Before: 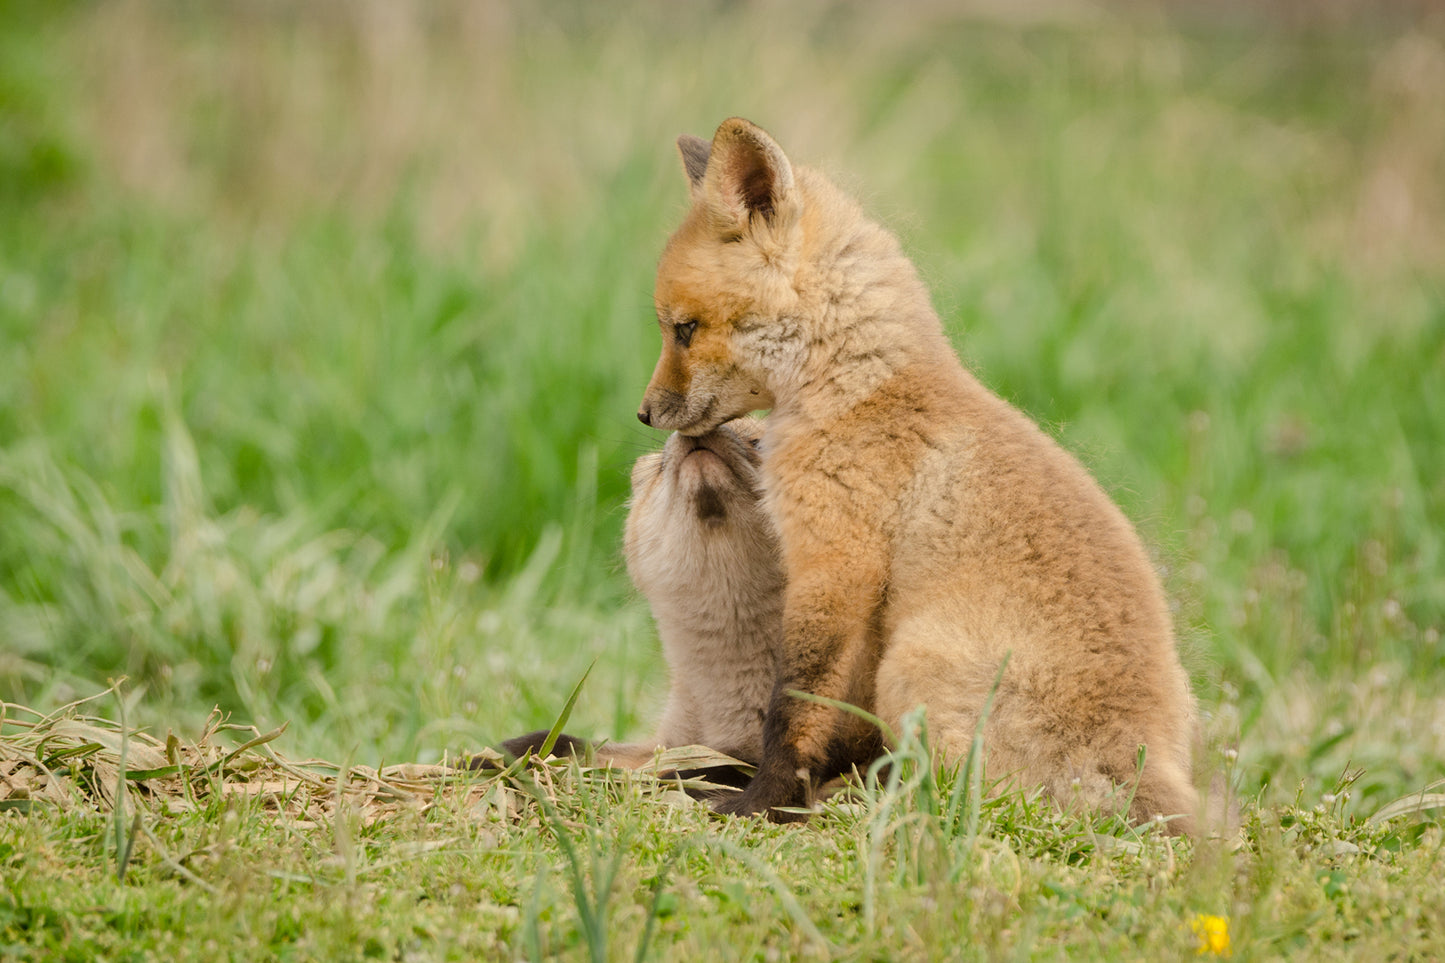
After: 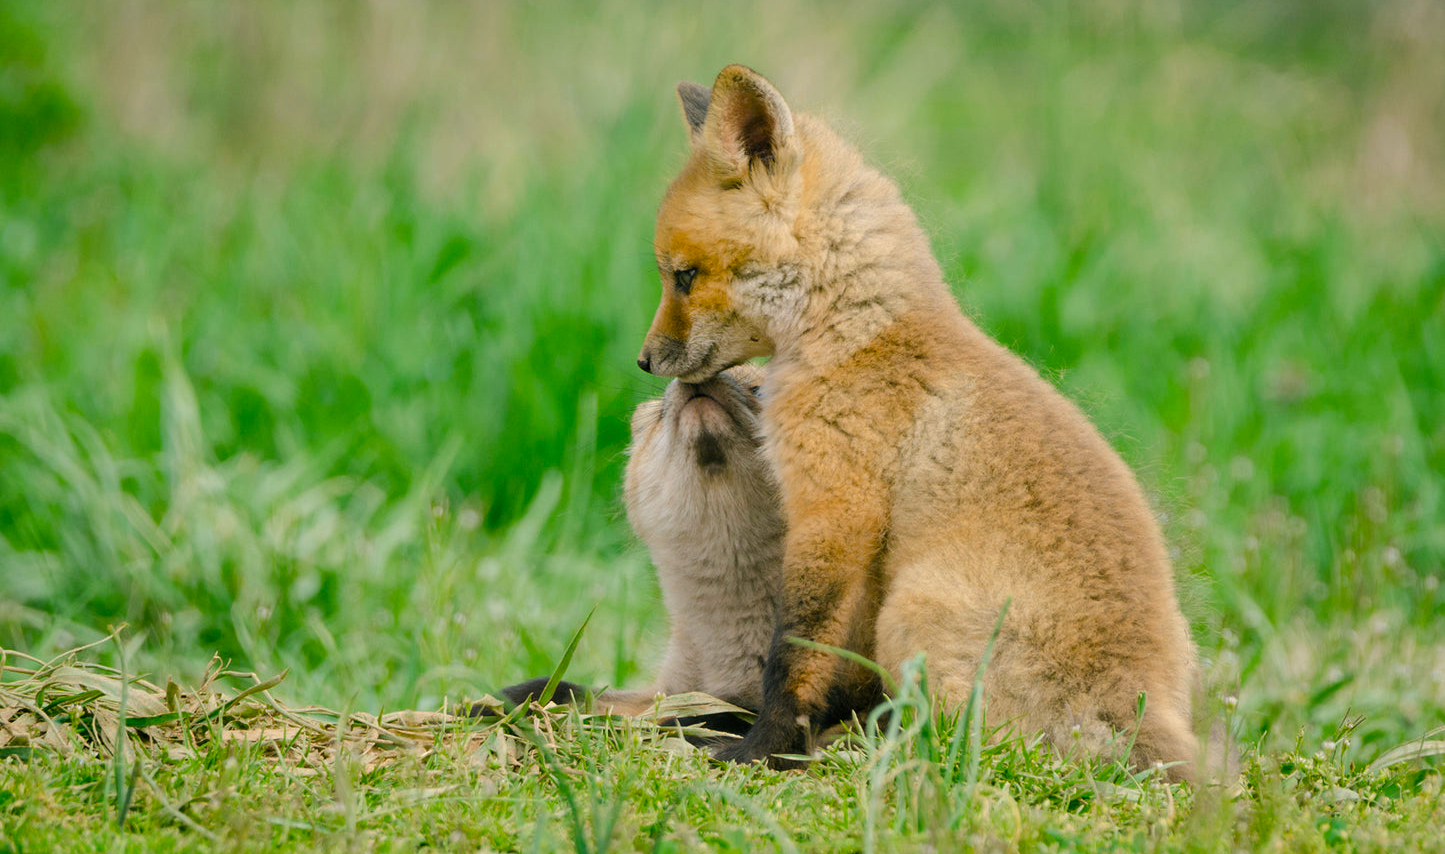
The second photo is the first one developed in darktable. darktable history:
crop and rotate: top 5.537%, bottom 5.735%
contrast brightness saturation: saturation 0.103
color balance rgb: power › luminance -7.712%, power › chroma 2.251%, power › hue 223.14°, perceptual saturation grading › global saturation 29.921%
